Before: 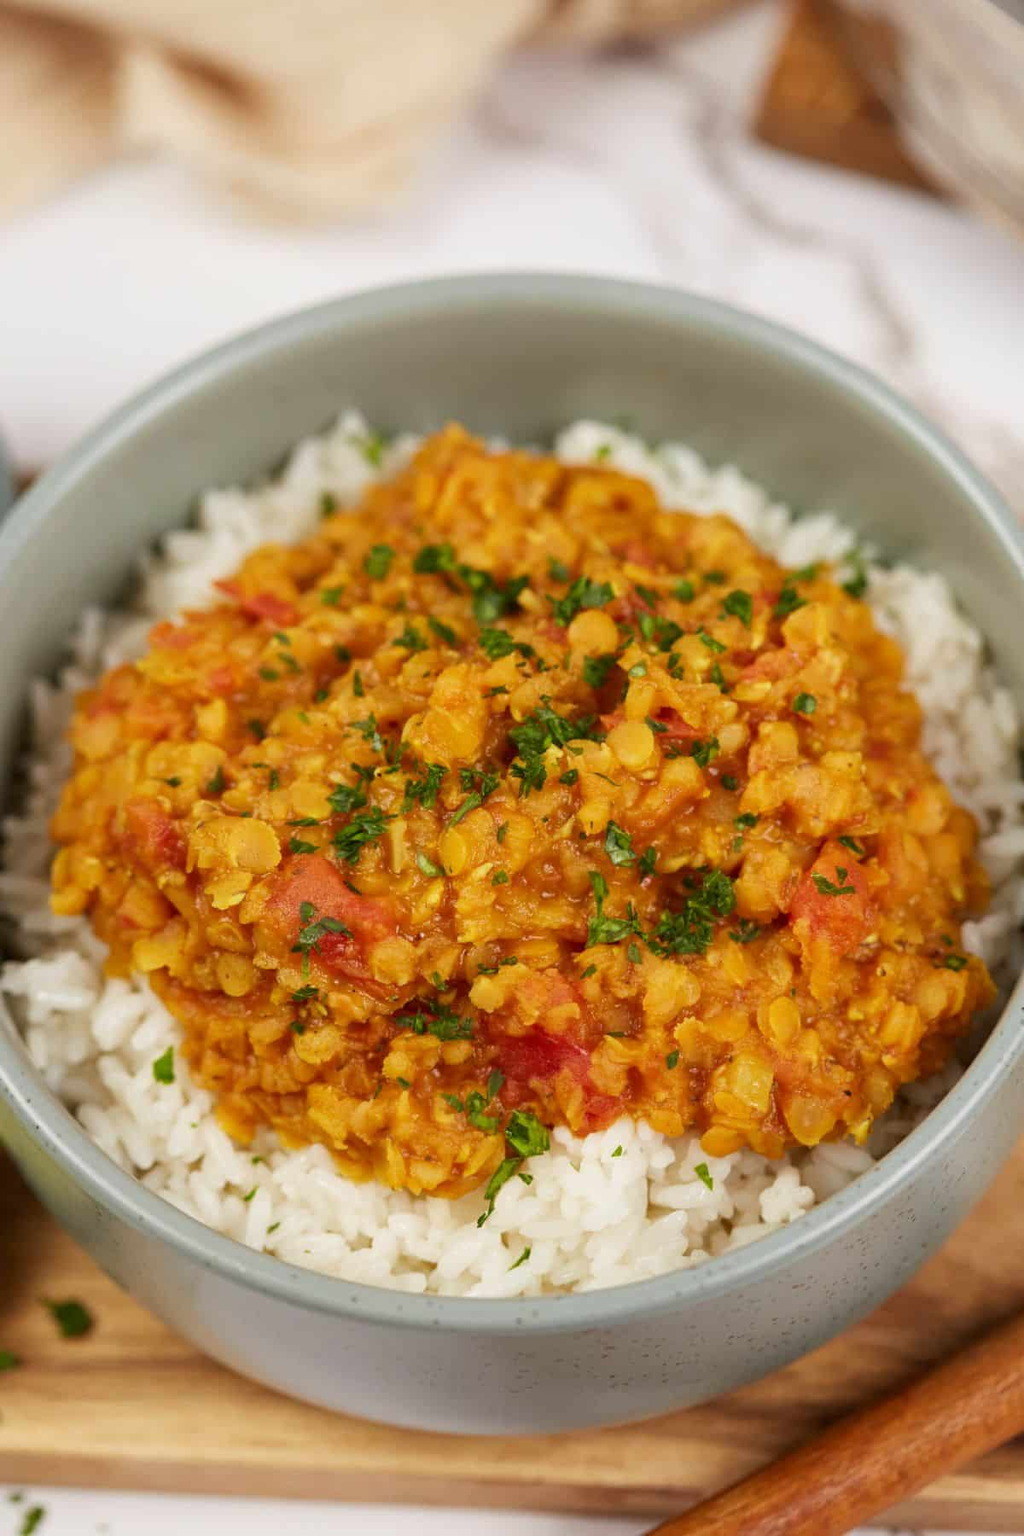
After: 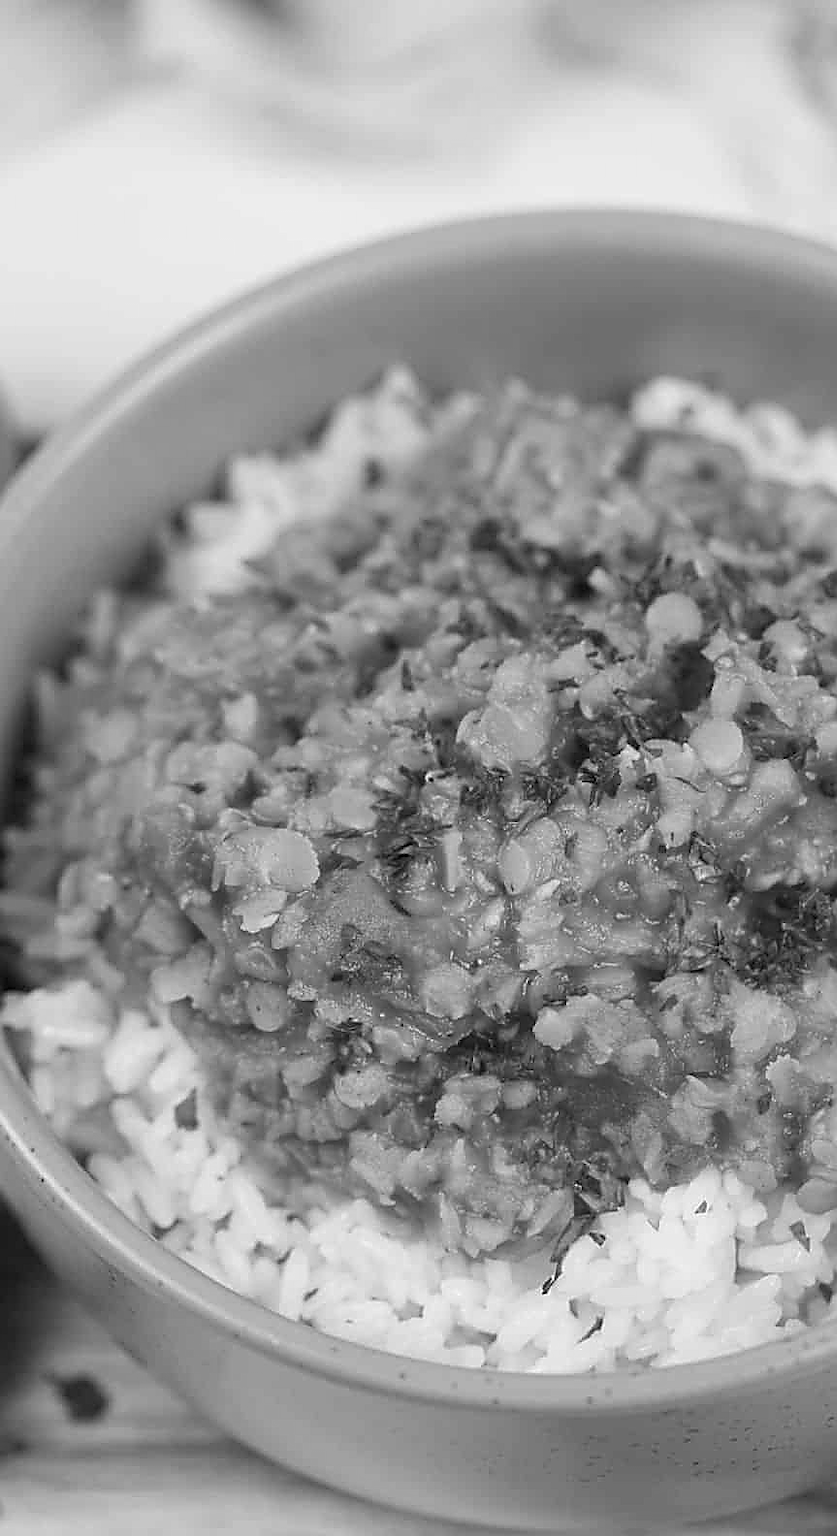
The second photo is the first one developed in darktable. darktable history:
sharpen: radius 1.4, amount 1.25, threshold 0.7
crop: top 5.803%, right 27.864%, bottom 5.804%
monochrome: size 3.1
